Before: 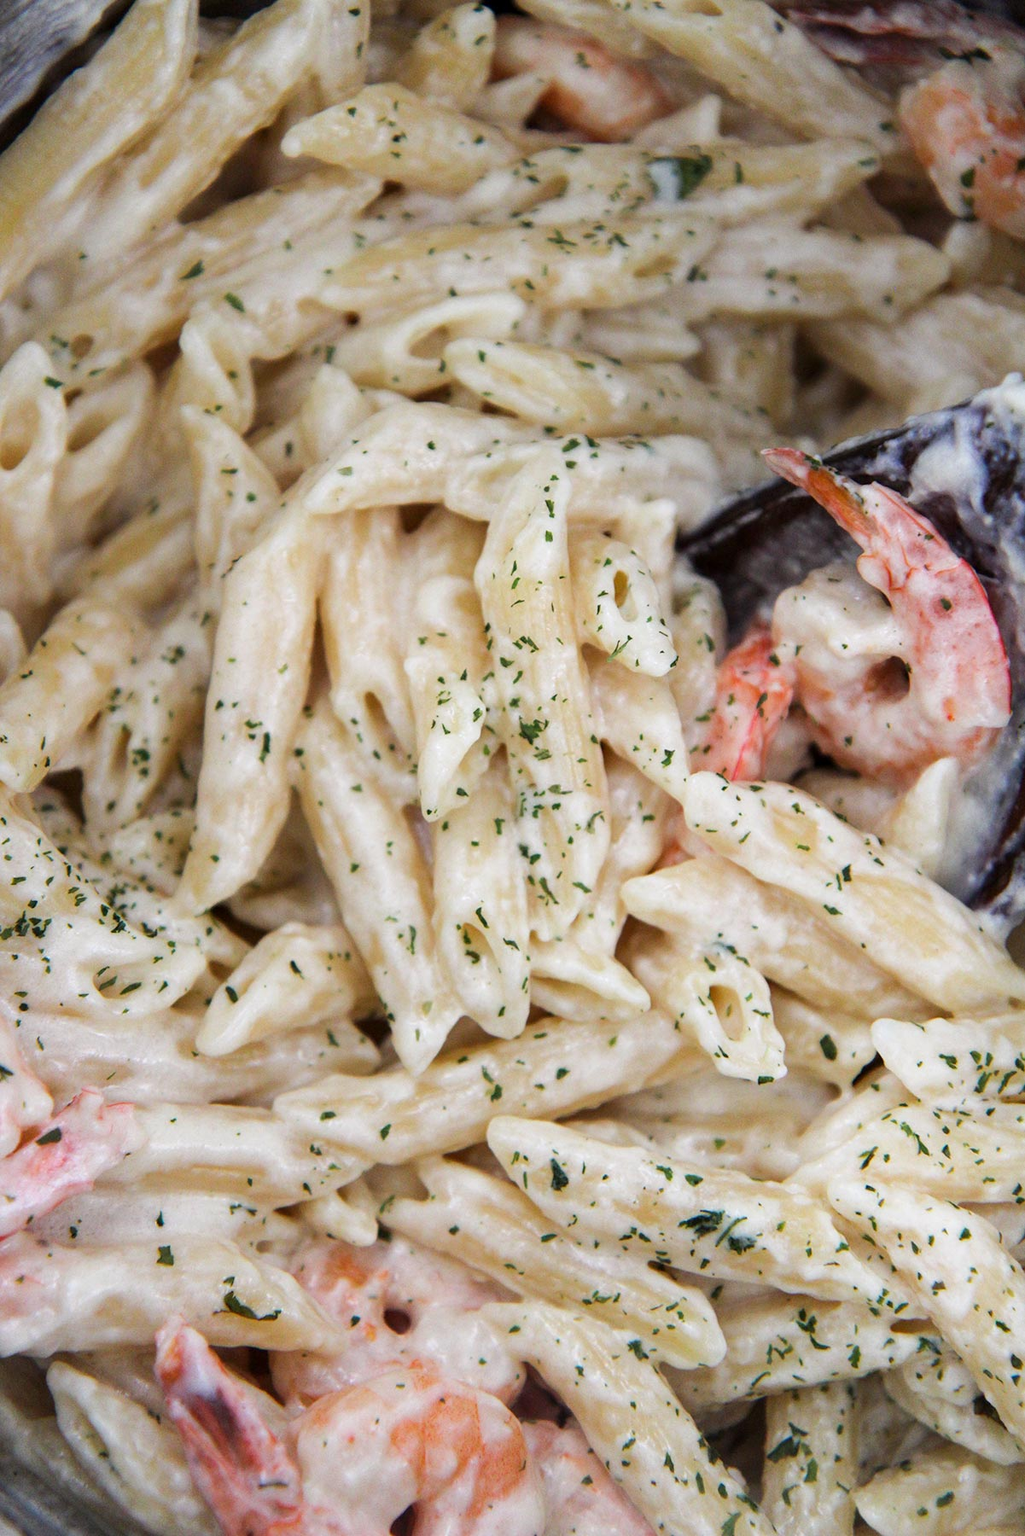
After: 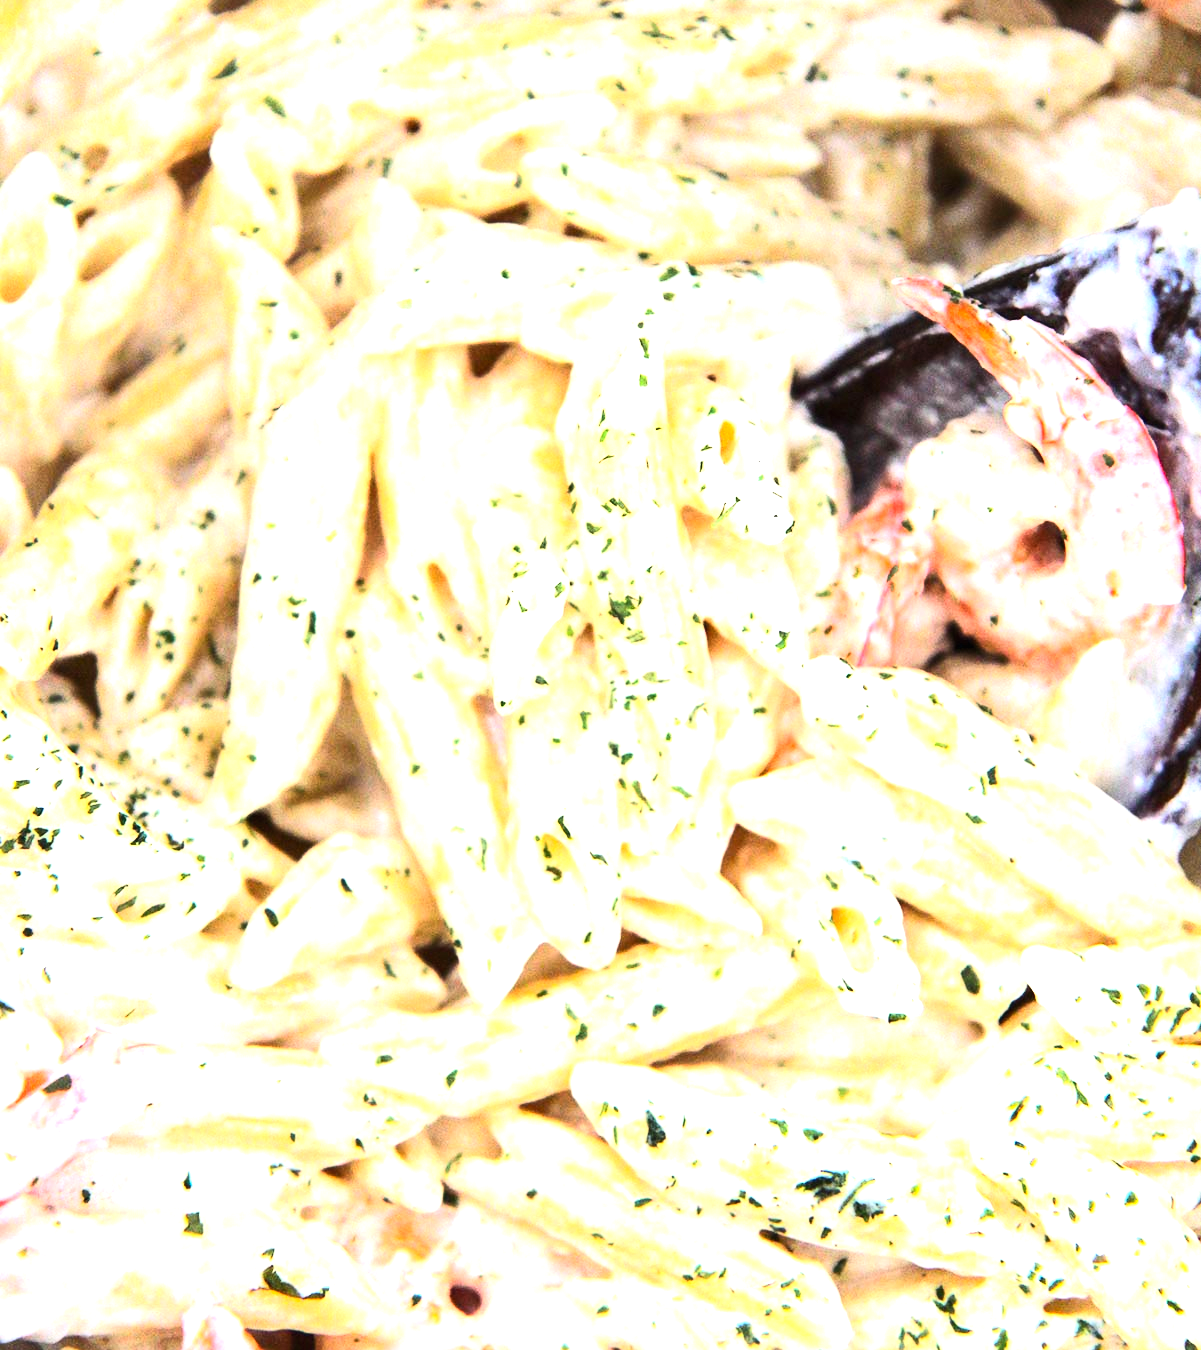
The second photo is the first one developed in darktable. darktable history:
contrast brightness saturation: contrast 0.2, brightness 0.16, saturation 0.22
tone equalizer: -8 EV -0.75 EV, -7 EV -0.7 EV, -6 EV -0.6 EV, -5 EV -0.4 EV, -3 EV 0.4 EV, -2 EV 0.6 EV, -1 EV 0.7 EV, +0 EV 0.75 EV, edges refinement/feathering 500, mask exposure compensation -1.57 EV, preserve details no
exposure: black level correction 0, exposure 1.1 EV, compensate highlight preservation false
crop: top 13.819%, bottom 11.169%
